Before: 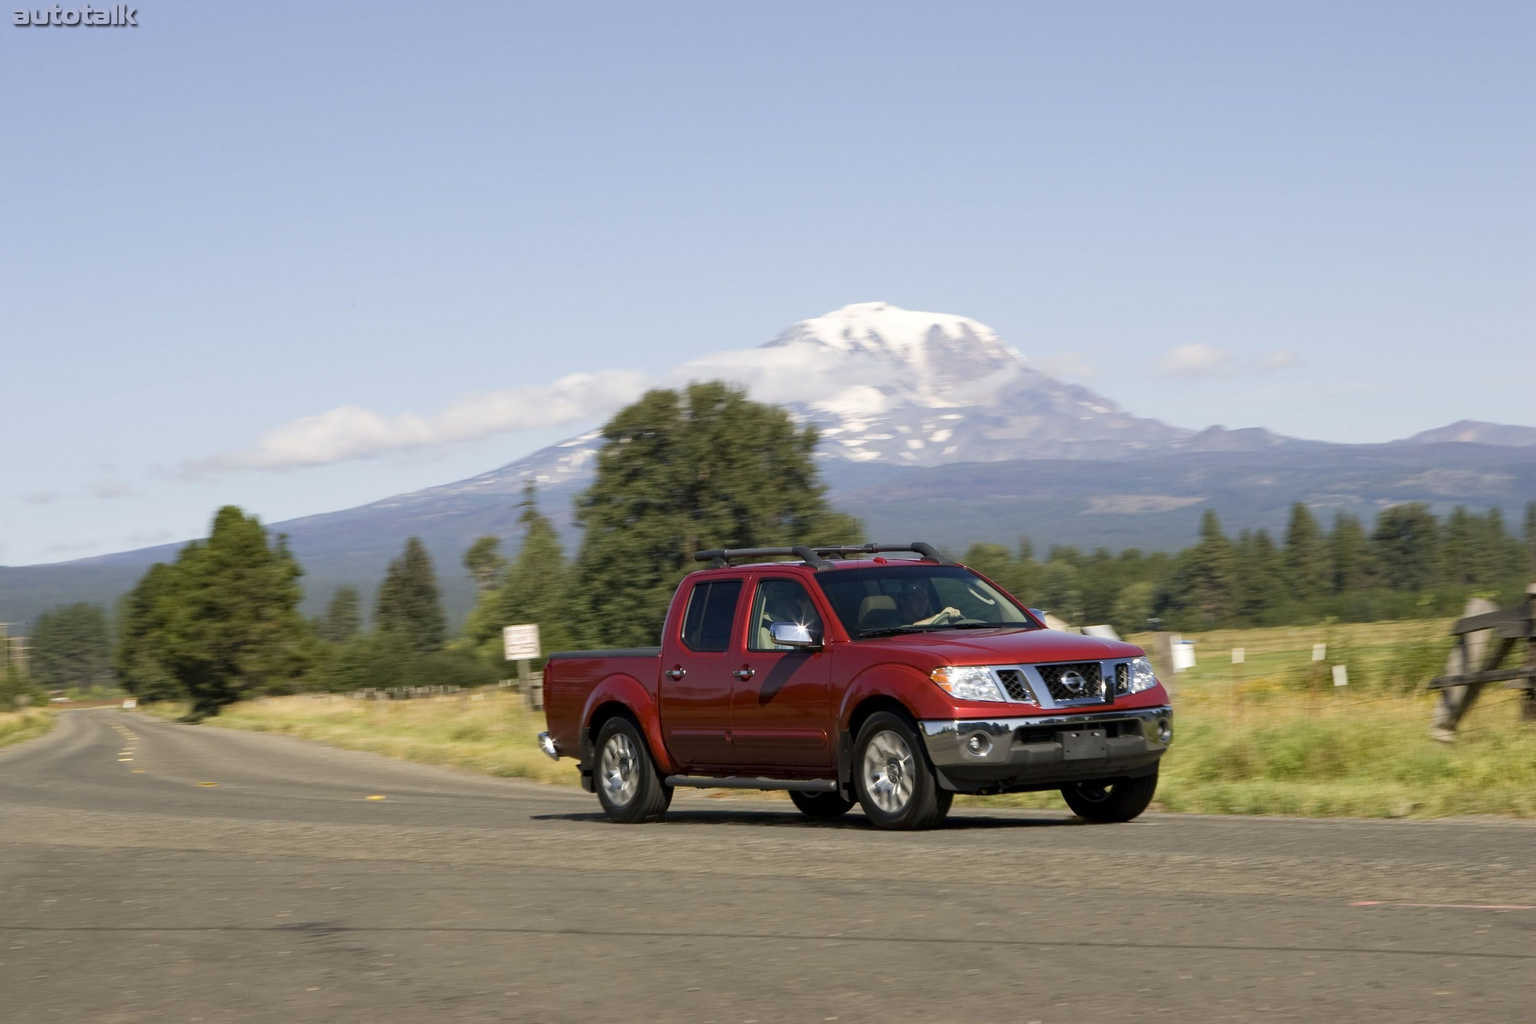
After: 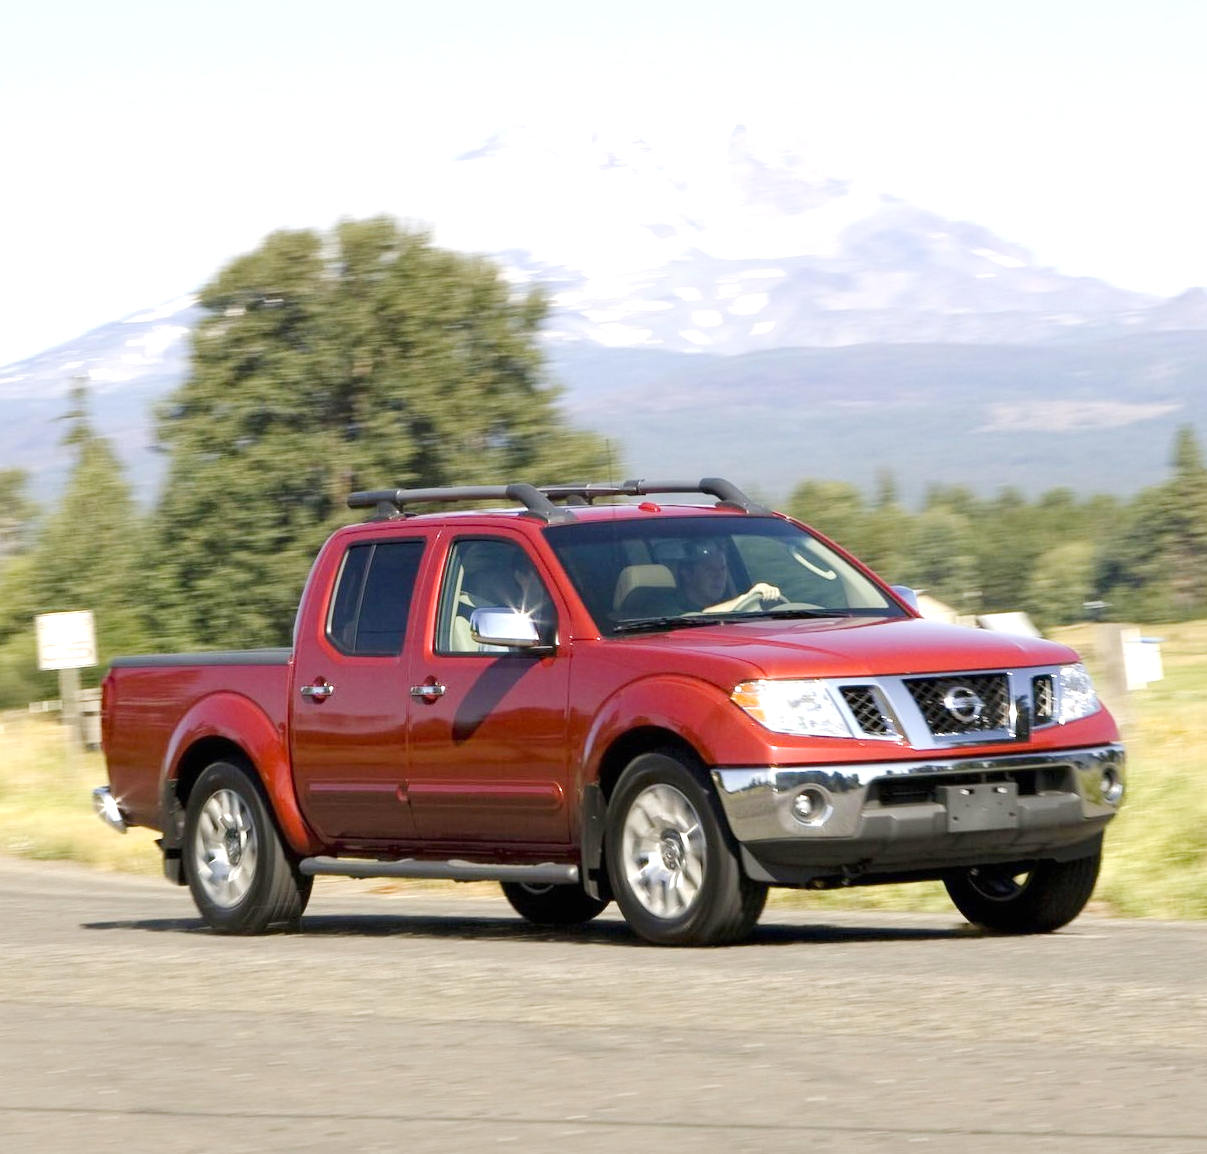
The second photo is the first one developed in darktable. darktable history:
tone curve: curves: ch0 [(0, 0) (0.526, 0.642) (1, 1)], preserve colors none
exposure: black level correction 0, exposure 1.2 EV, compensate exposure bias true, compensate highlight preservation false
crop: left 31.328%, top 24.33%, right 20.375%, bottom 6.424%
